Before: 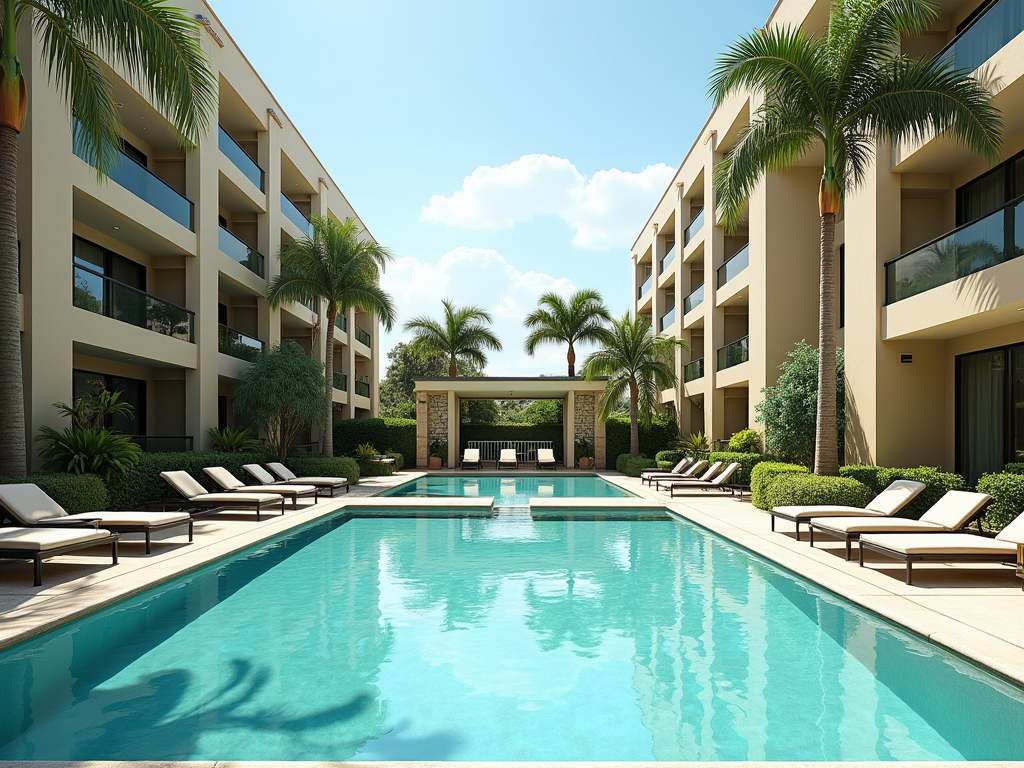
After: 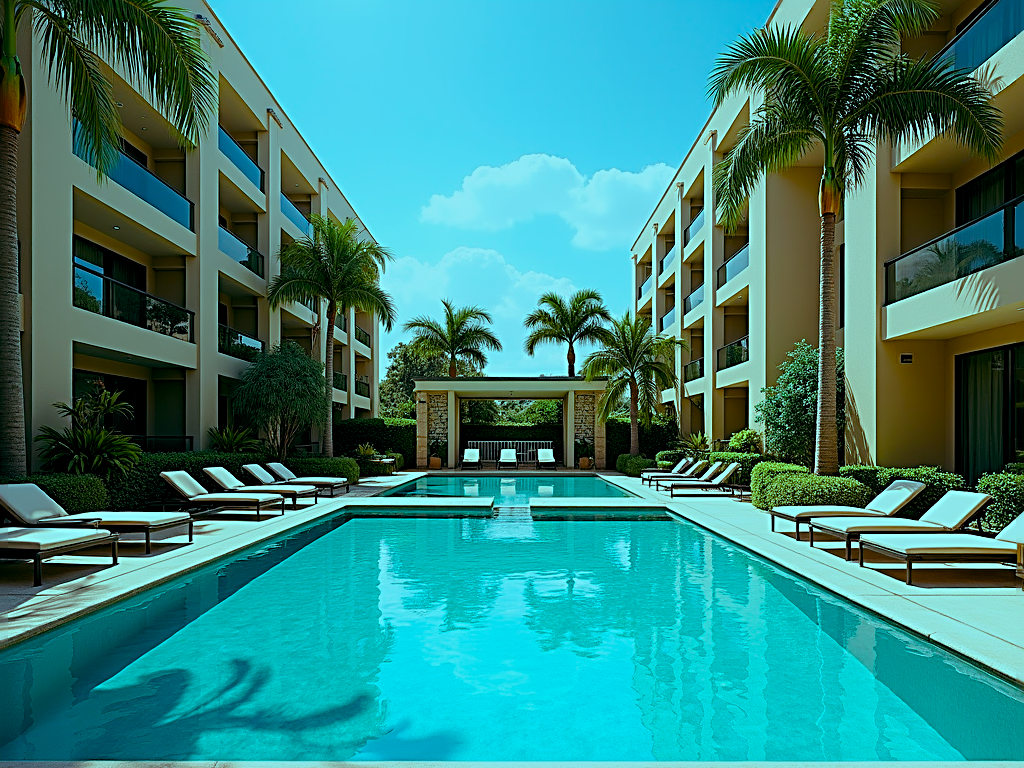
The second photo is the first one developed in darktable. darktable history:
color balance rgb: shadows lift › luminance -7.7%, shadows lift › chroma 2.13%, shadows lift › hue 165.27°, power › luminance -7.77%, power › chroma 1.34%, power › hue 330.55°, highlights gain › luminance -33.33%, highlights gain › chroma 5.68%, highlights gain › hue 217.2°, global offset › luminance -0.33%, global offset › chroma 0.11%, global offset › hue 165.27°, perceptual saturation grading › global saturation 27.72%, perceptual saturation grading › highlights -25%, perceptual saturation grading › mid-tones 25%, perceptual saturation grading › shadows 50%
sharpen: radius 2.817, amount 0.715
